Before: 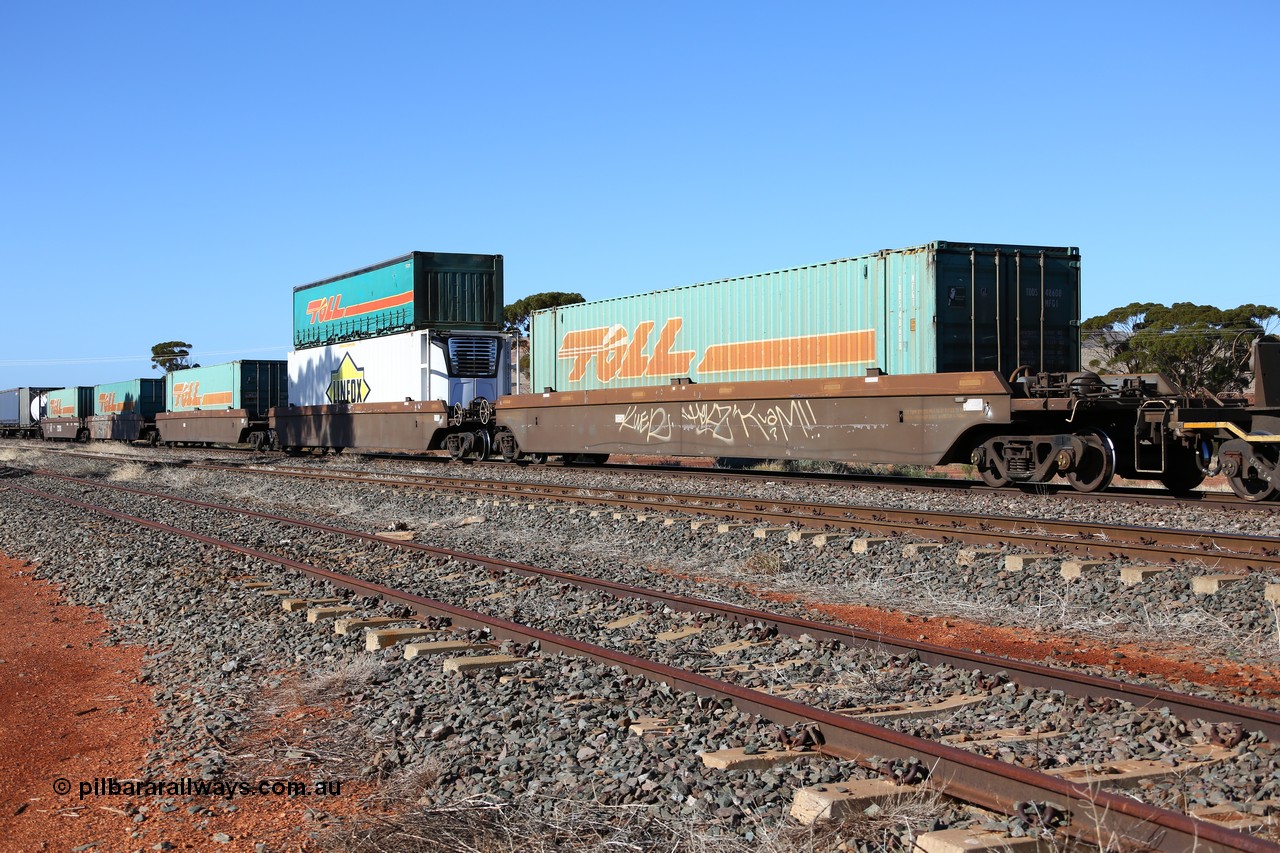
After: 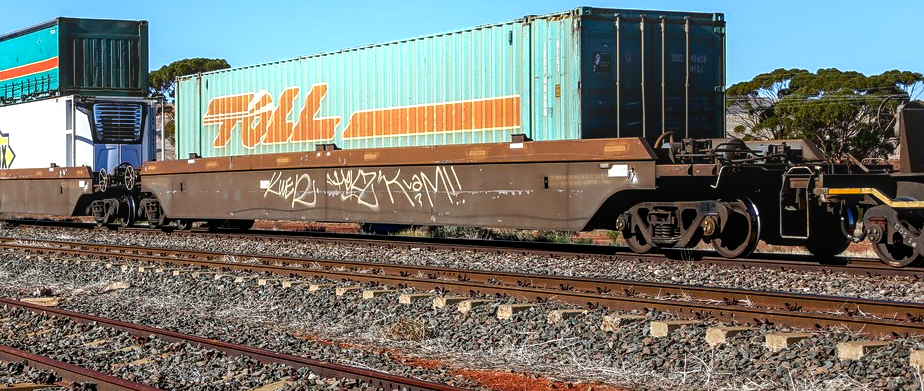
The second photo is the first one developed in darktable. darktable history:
crop and rotate: left 27.782%, top 27.49%, bottom 26.569%
sharpen: amount 0.211
color balance rgb: global offset › luminance -0.476%, perceptual saturation grading › global saturation 0.407%, global vibrance 9.98%
exposure: black level correction 0, exposure 0.697 EV, compensate exposure bias true, compensate highlight preservation false
local contrast: highlights 4%, shadows 0%, detail 133%
contrast brightness saturation: contrast 0.069, brightness -0.143, saturation 0.113
